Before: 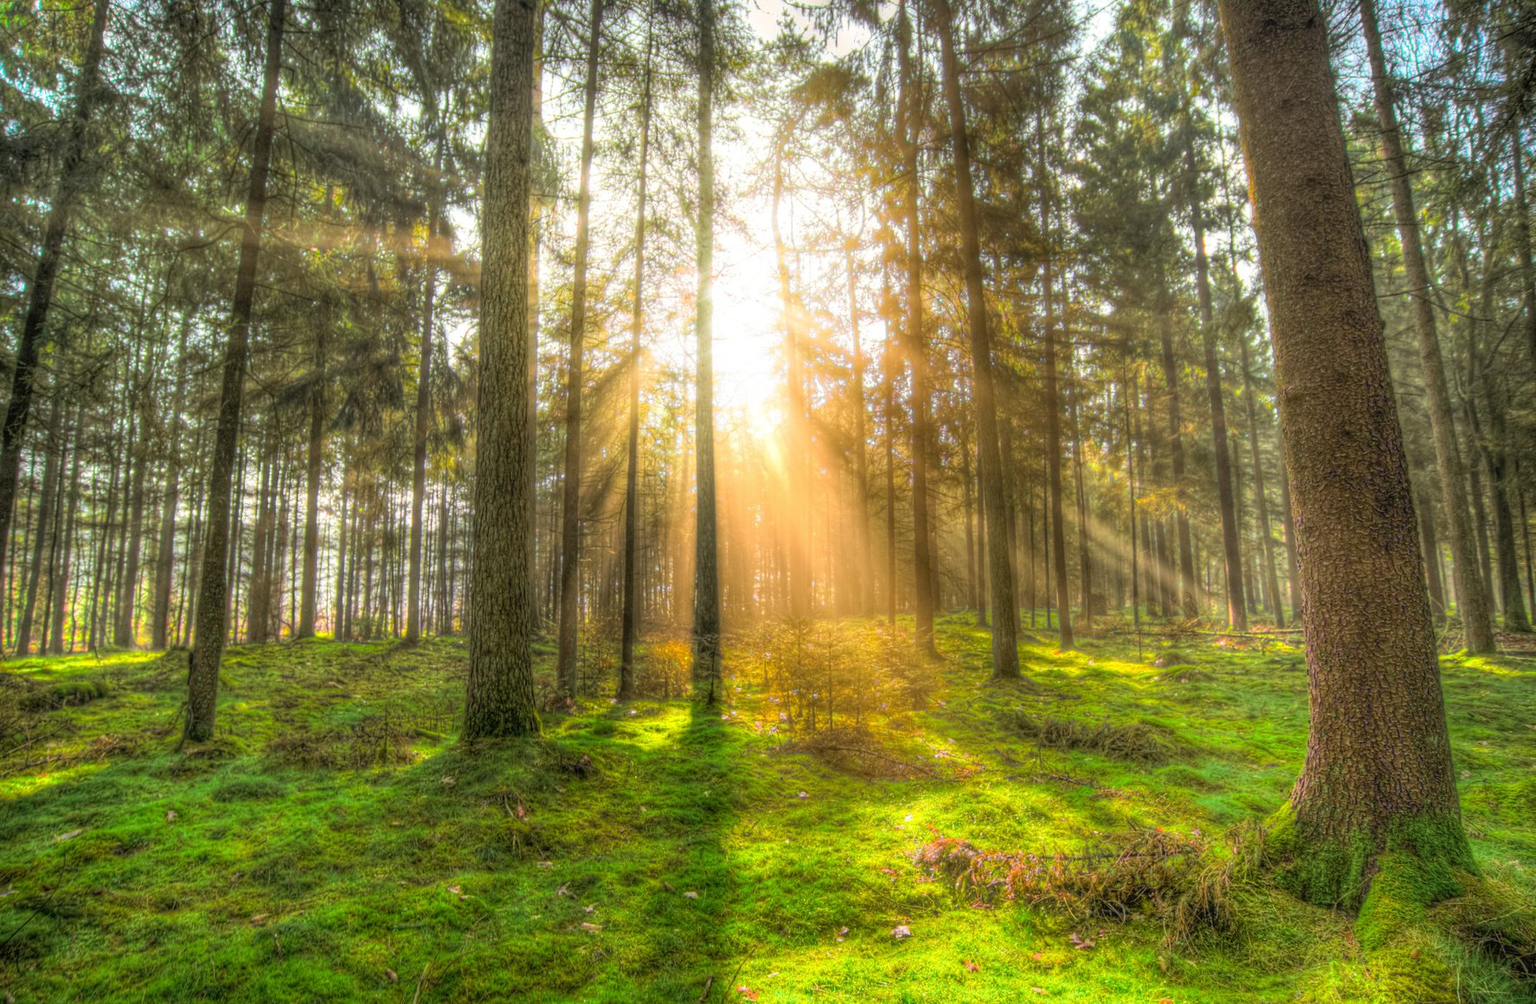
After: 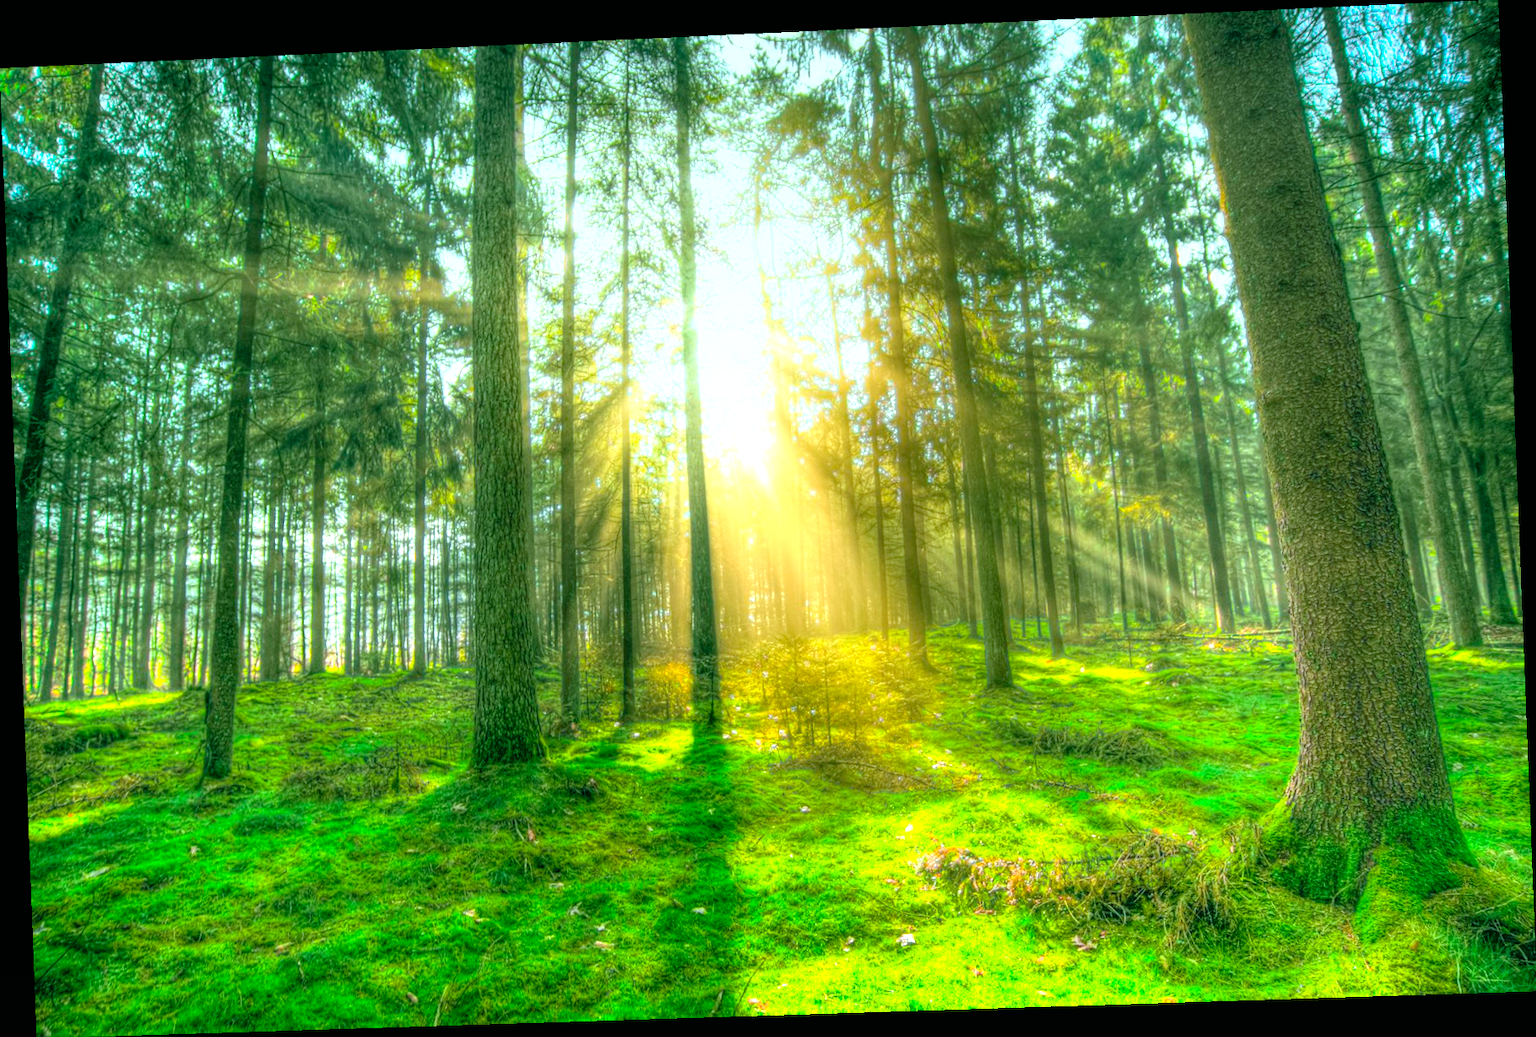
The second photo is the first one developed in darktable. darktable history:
exposure: black level correction 0, exposure 0.9 EV, compensate highlight preservation false
graduated density: on, module defaults
rotate and perspective: rotation -2.22°, lens shift (horizontal) -0.022, automatic cropping off
color balance rgb: shadows lift › chroma 11.71%, shadows lift › hue 133.46°, power › chroma 2.15%, power › hue 166.83°, highlights gain › chroma 4%, highlights gain › hue 200.2°, perceptual saturation grading › global saturation 18.05%
